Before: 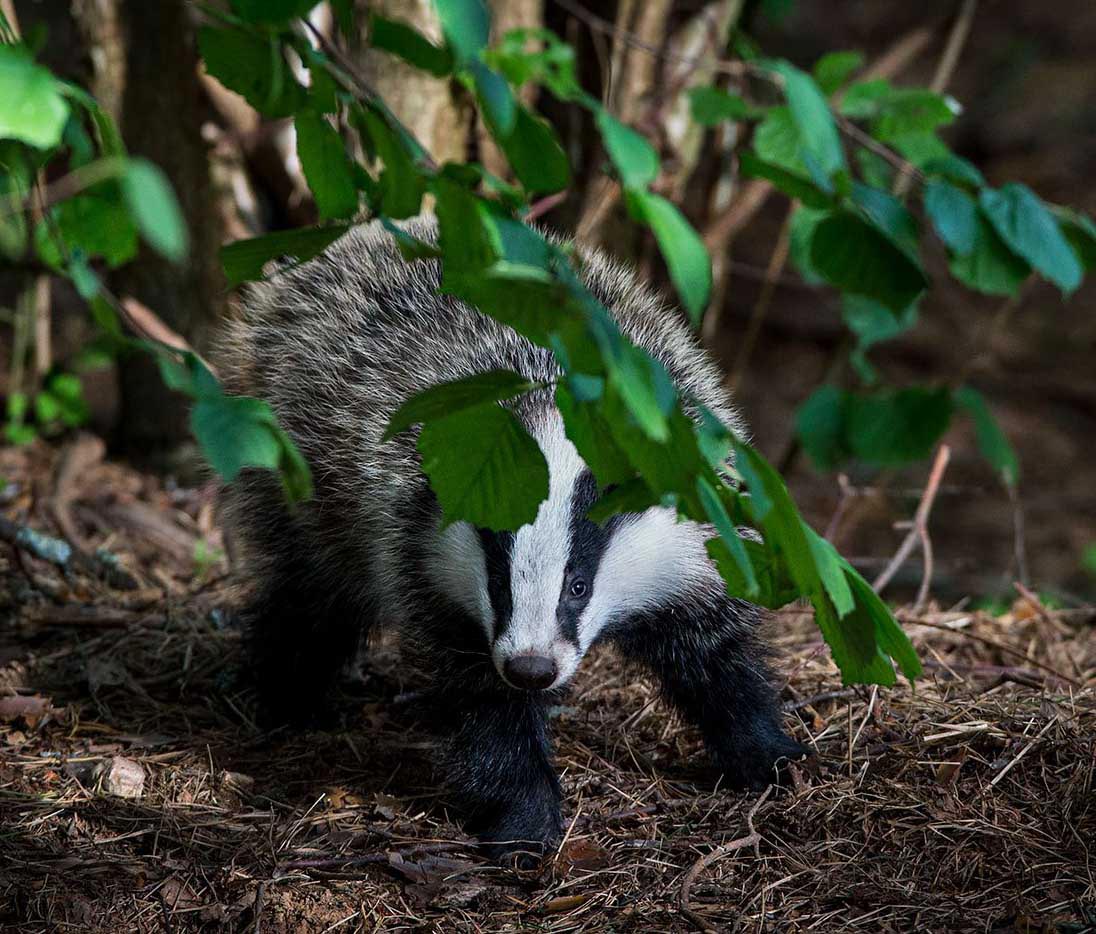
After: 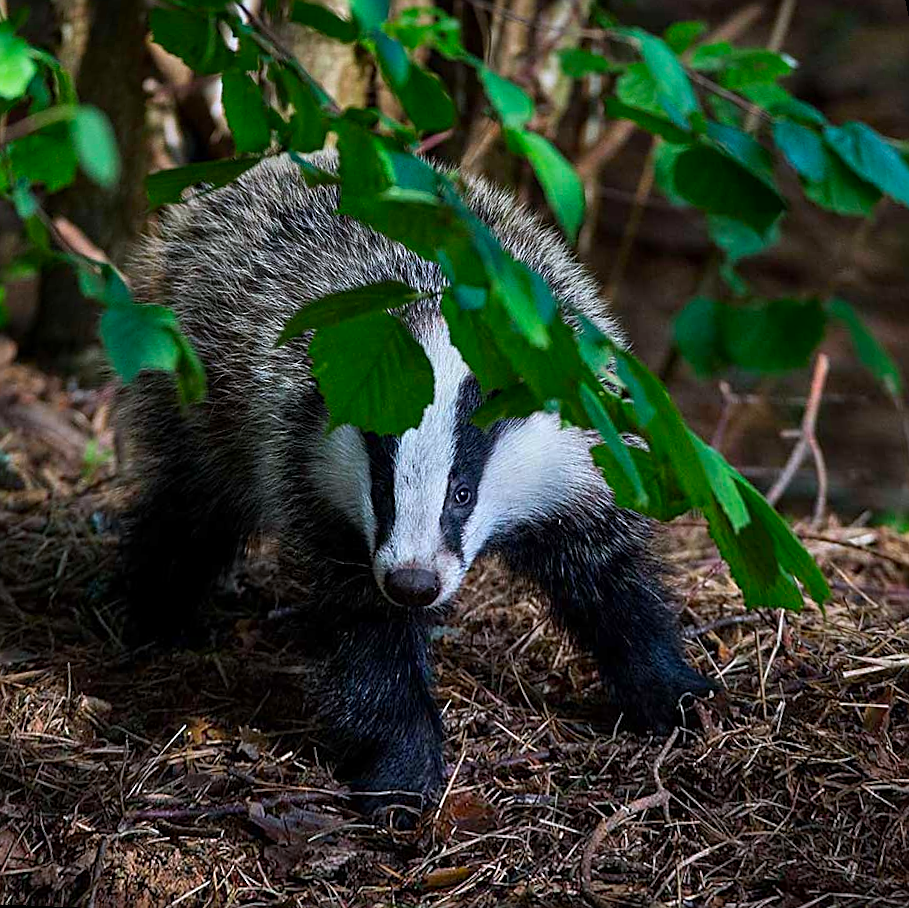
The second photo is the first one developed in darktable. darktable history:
sharpen: on, module defaults
white balance: red 0.98, blue 1.034
color correction: saturation 1.32
rotate and perspective: rotation 0.72°, lens shift (vertical) -0.352, lens shift (horizontal) -0.051, crop left 0.152, crop right 0.859, crop top 0.019, crop bottom 0.964
